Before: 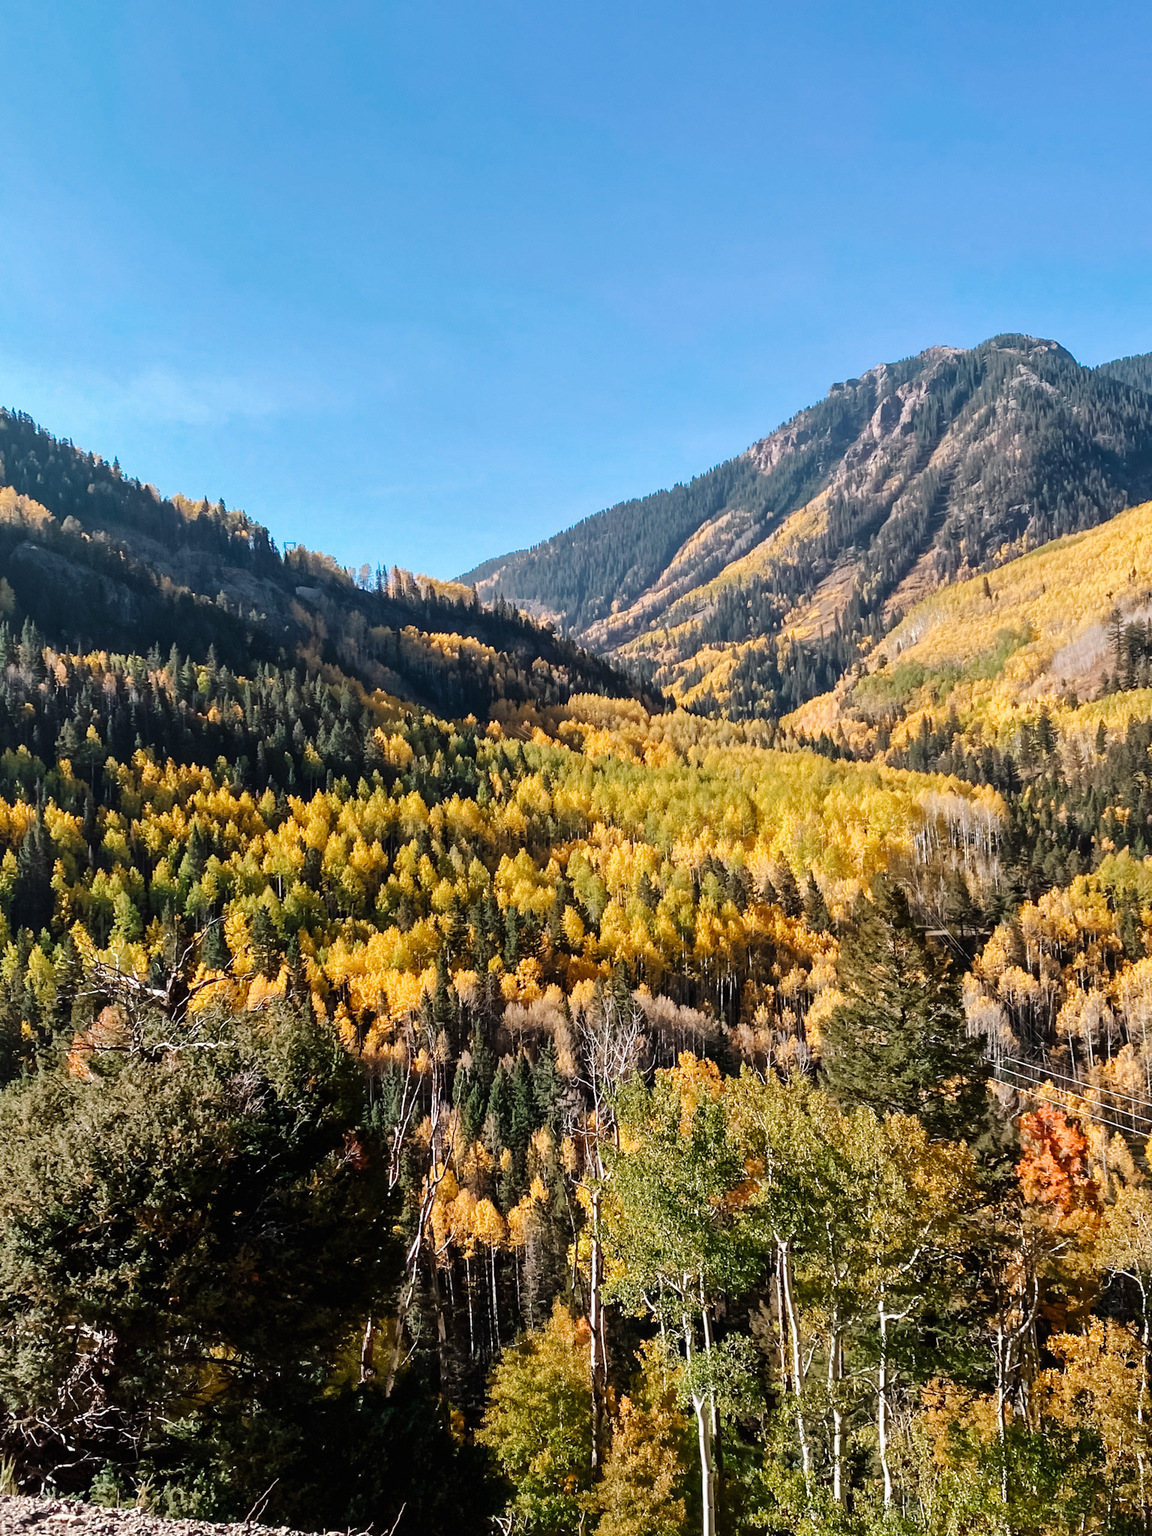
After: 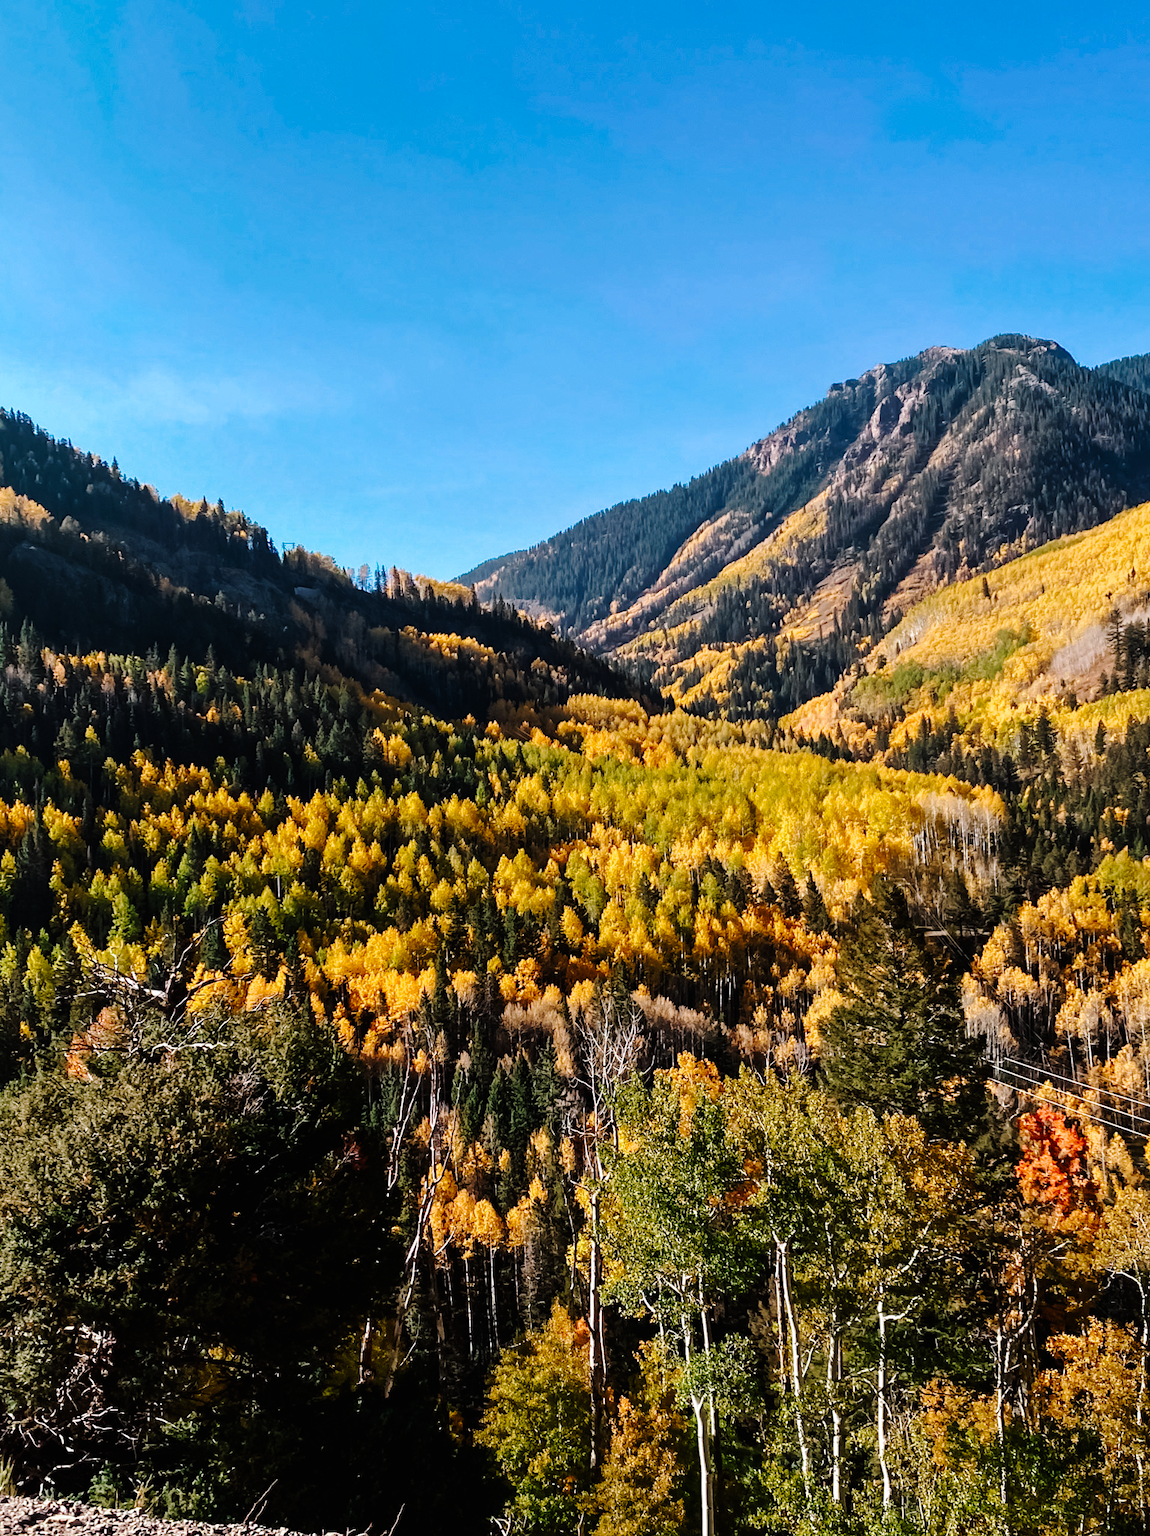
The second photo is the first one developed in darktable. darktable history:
shadows and highlights: radius 92.95, shadows -13.72, white point adjustment 0.203, highlights 31.59, compress 48.52%, soften with gaussian
crop and rotate: left 0.147%, bottom 0.002%
tone curve: curves: ch0 [(0, 0) (0.003, 0.006) (0.011, 0.007) (0.025, 0.01) (0.044, 0.015) (0.069, 0.023) (0.1, 0.031) (0.136, 0.045) (0.177, 0.066) (0.224, 0.098) (0.277, 0.139) (0.335, 0.194) (0.399, 0.254) (0.468, 0.346) (0.543, 0.45) (0.623, 0.56) (0.709, 0.667) (0.801, 0.78) (0.898, 0.891) (1, 1)], preserve colors none
